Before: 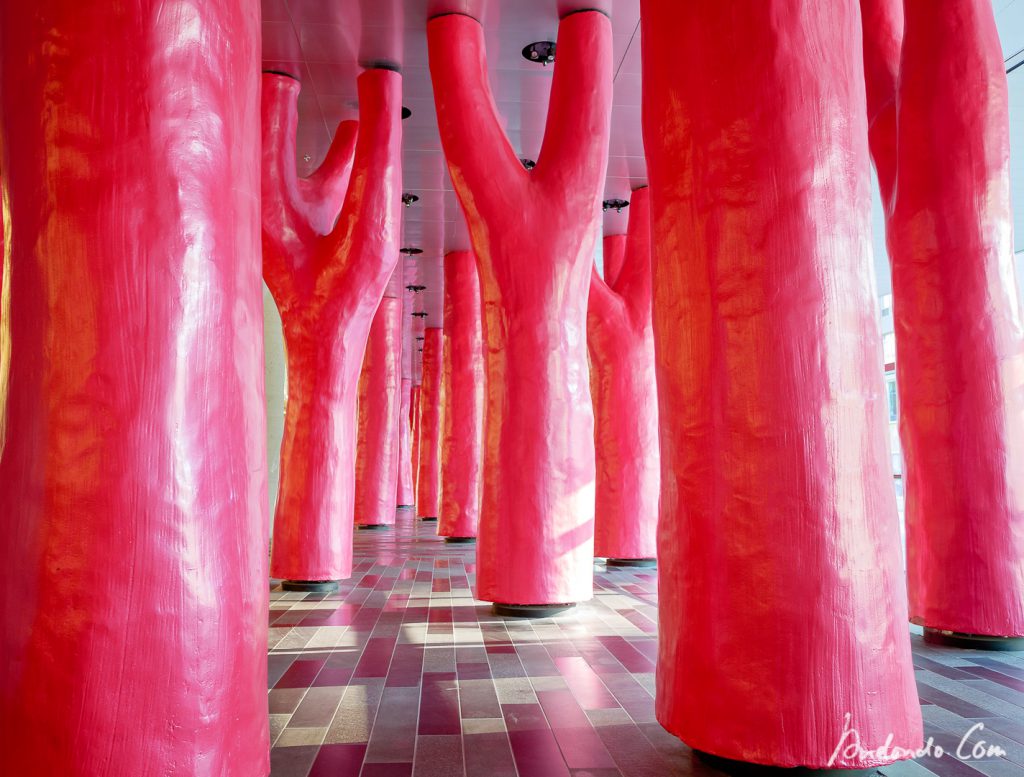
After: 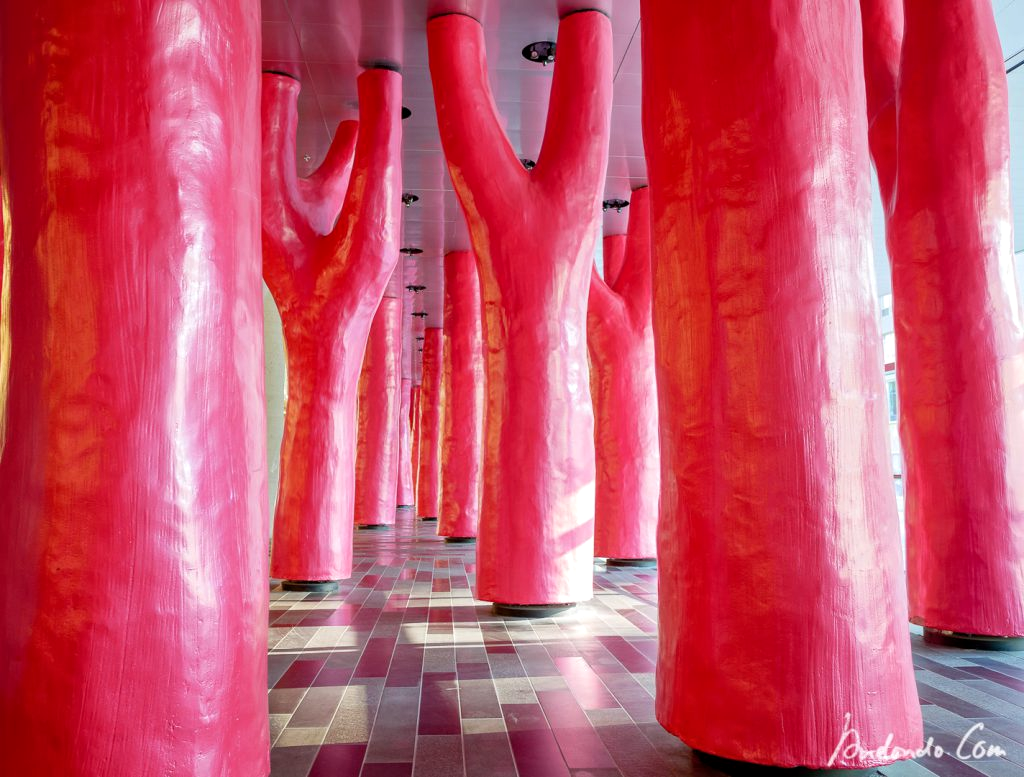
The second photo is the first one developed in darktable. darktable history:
local contrast: highlights 105%, shadows 97%, detail 119%, midtone range 0.2
